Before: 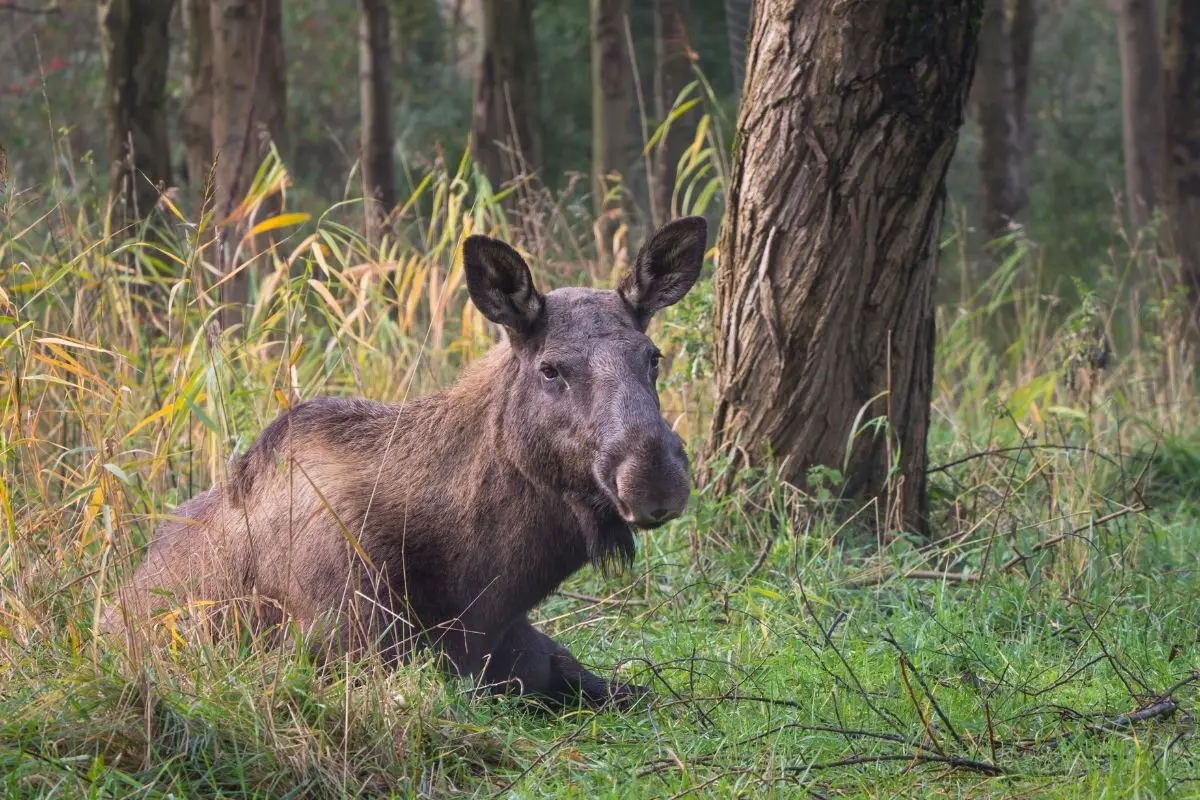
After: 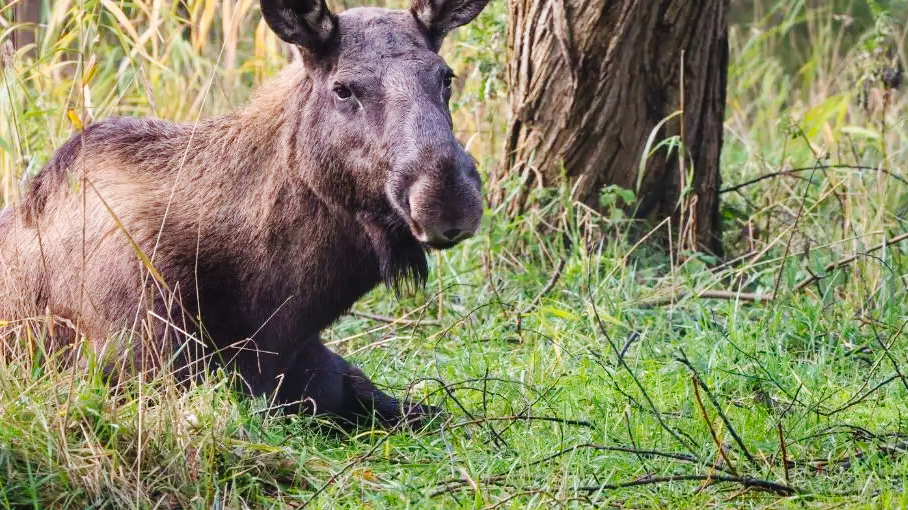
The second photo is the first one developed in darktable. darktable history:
crop and rotate: left 17.299%, top 35.115%, right 7.015%, bottom 1.024%
base curve: curves: ch0 [(0, 0) (0.036, 0.025) (0.121, 0.166) (0.206, 0.329) (0.605, 0.79) (1, 1)], preserve colors none
